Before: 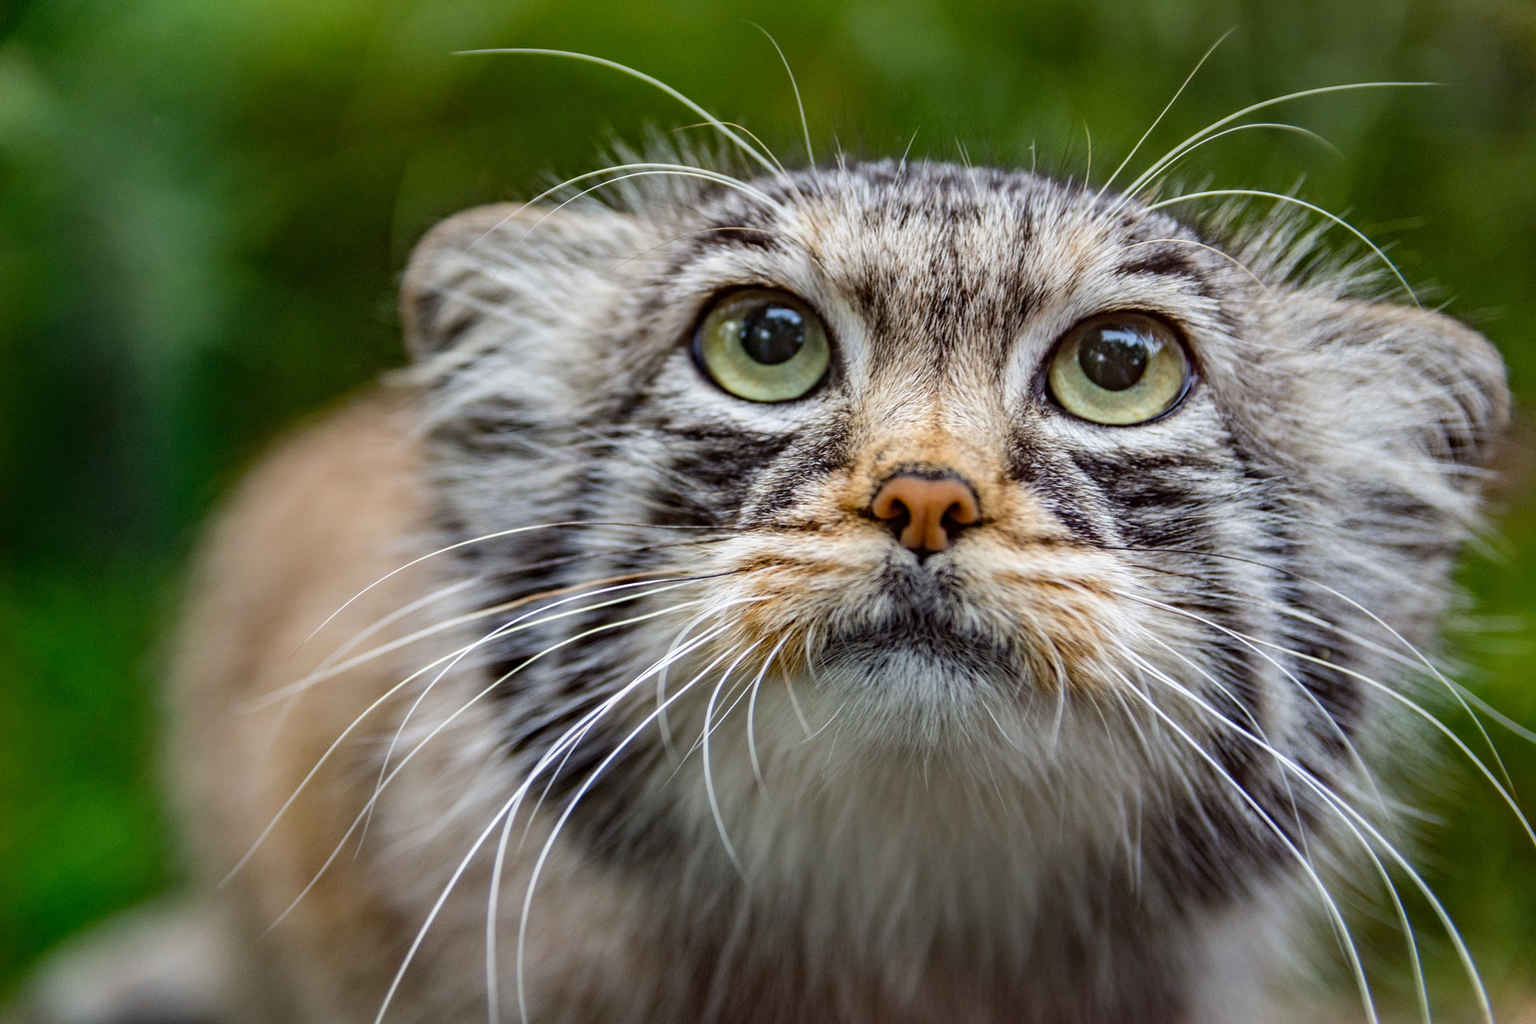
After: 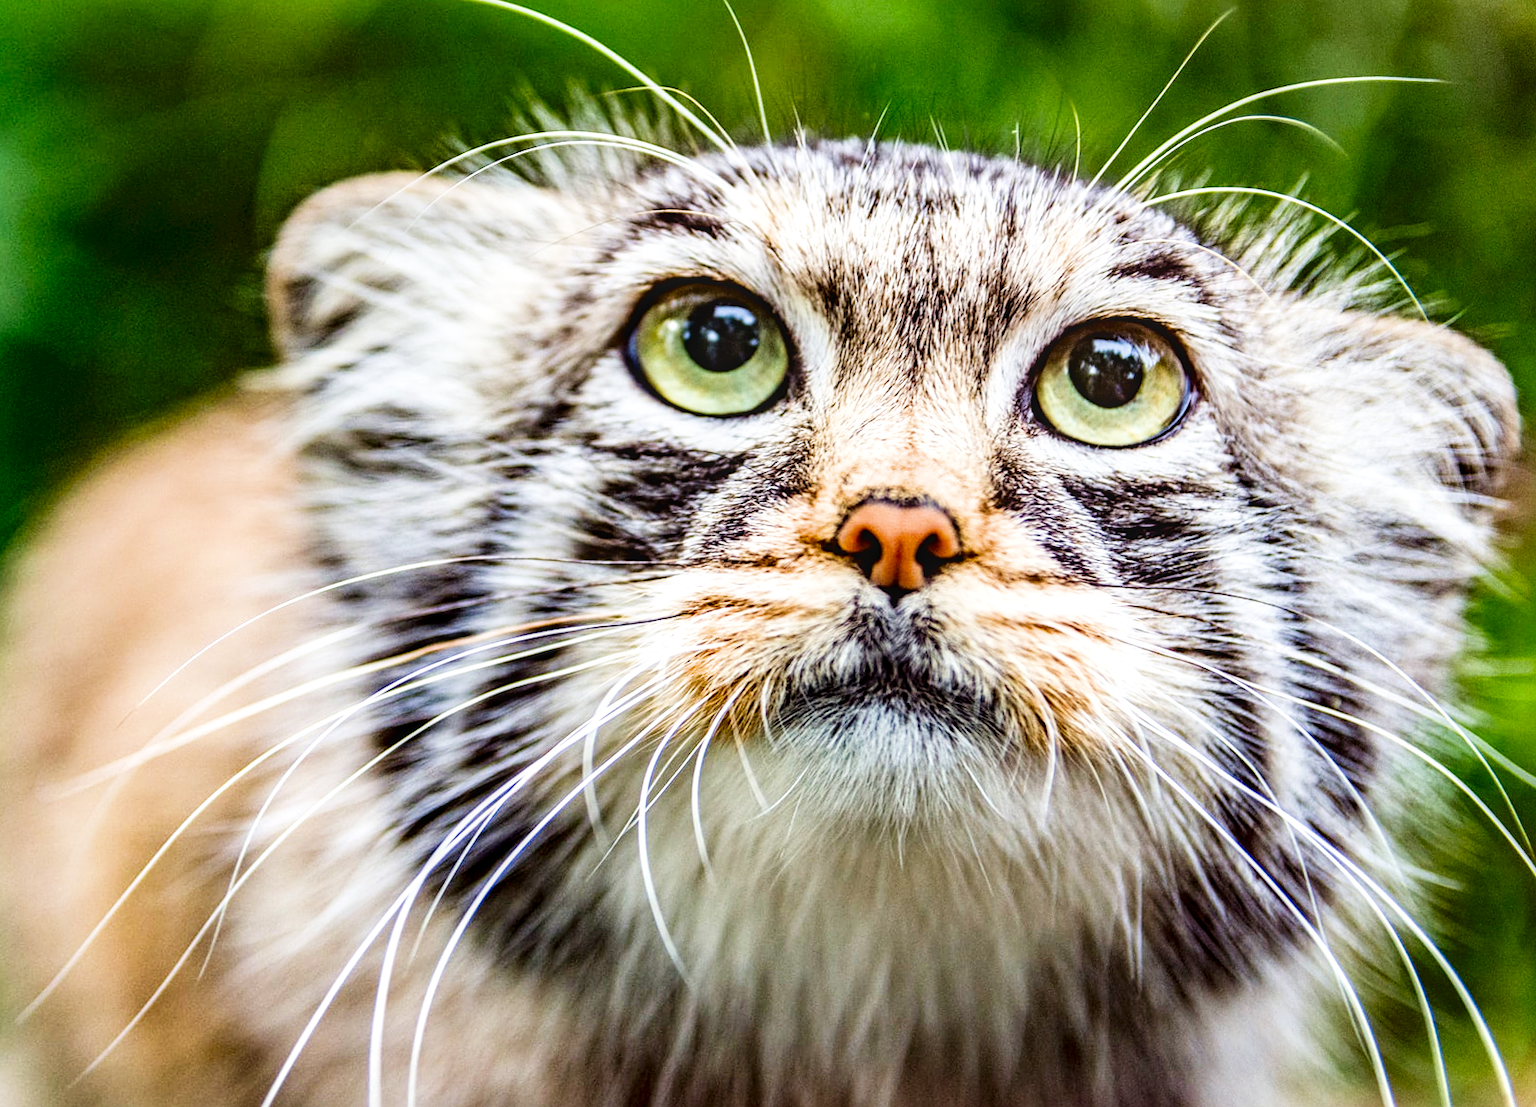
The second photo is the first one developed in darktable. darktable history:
contrast brightness saturation: brightness -0.25, saturation 0.2
velvia: on, module defaults
crop and rotate: left 14.584%
local contrast: on, module defaults
sharpen: amount 0.2
exposure: black level correction 0, exposure 1.741 EV, compensate exposure bias true, compensate highlight preservation false
filmic rgb: black relative exposure -5 EV, hardness 2.88, contrast 1.3, highlights saturation mix -30%
rotate and perspective: rotation -0.013°, lens shift (vertical) -0.027, lens shift (horizontal) 0.178, crop left 0.016, crop right 0.989, crop top 0.082, crop bottom 0.918
